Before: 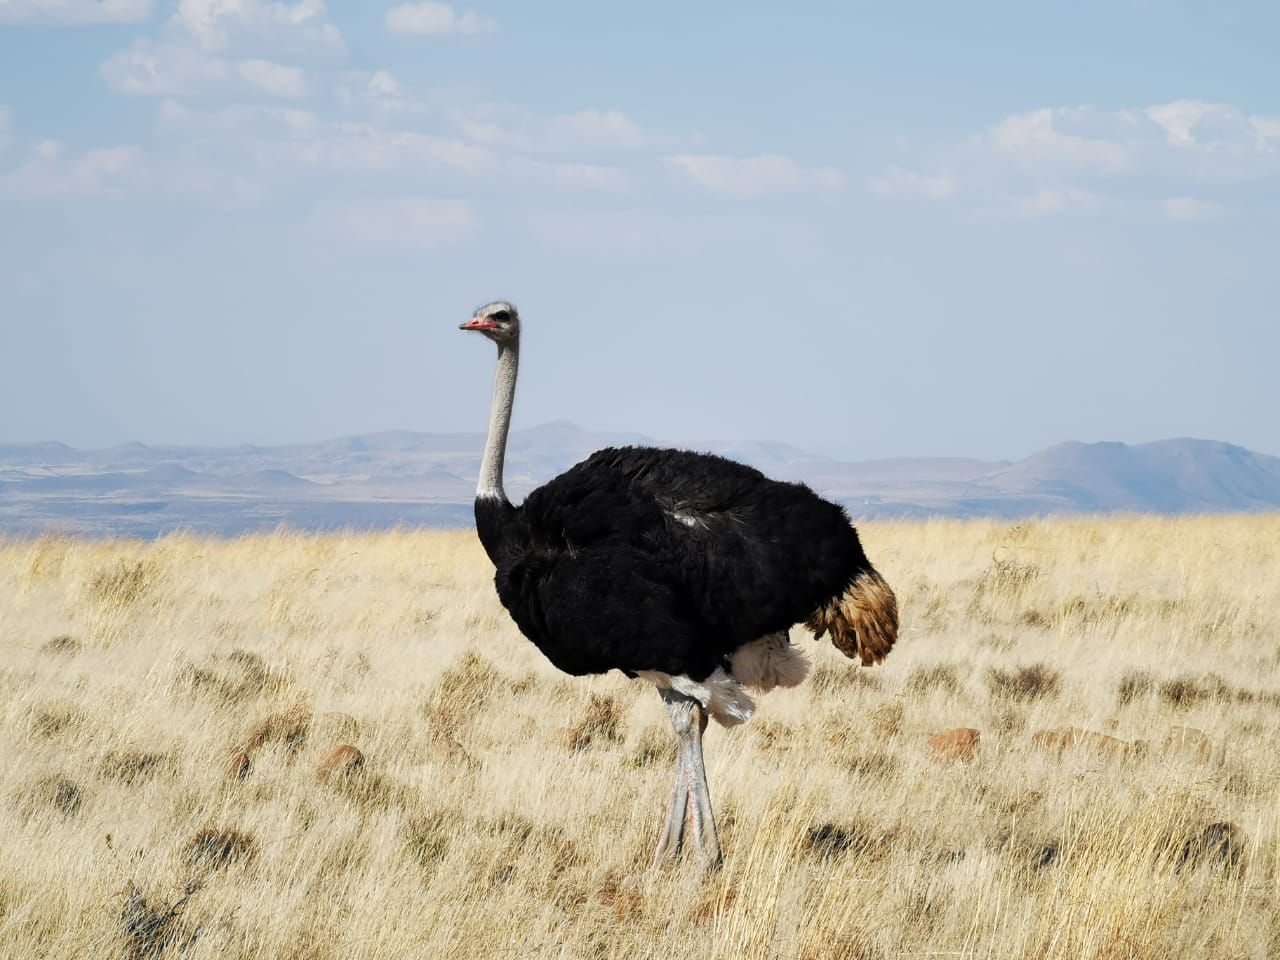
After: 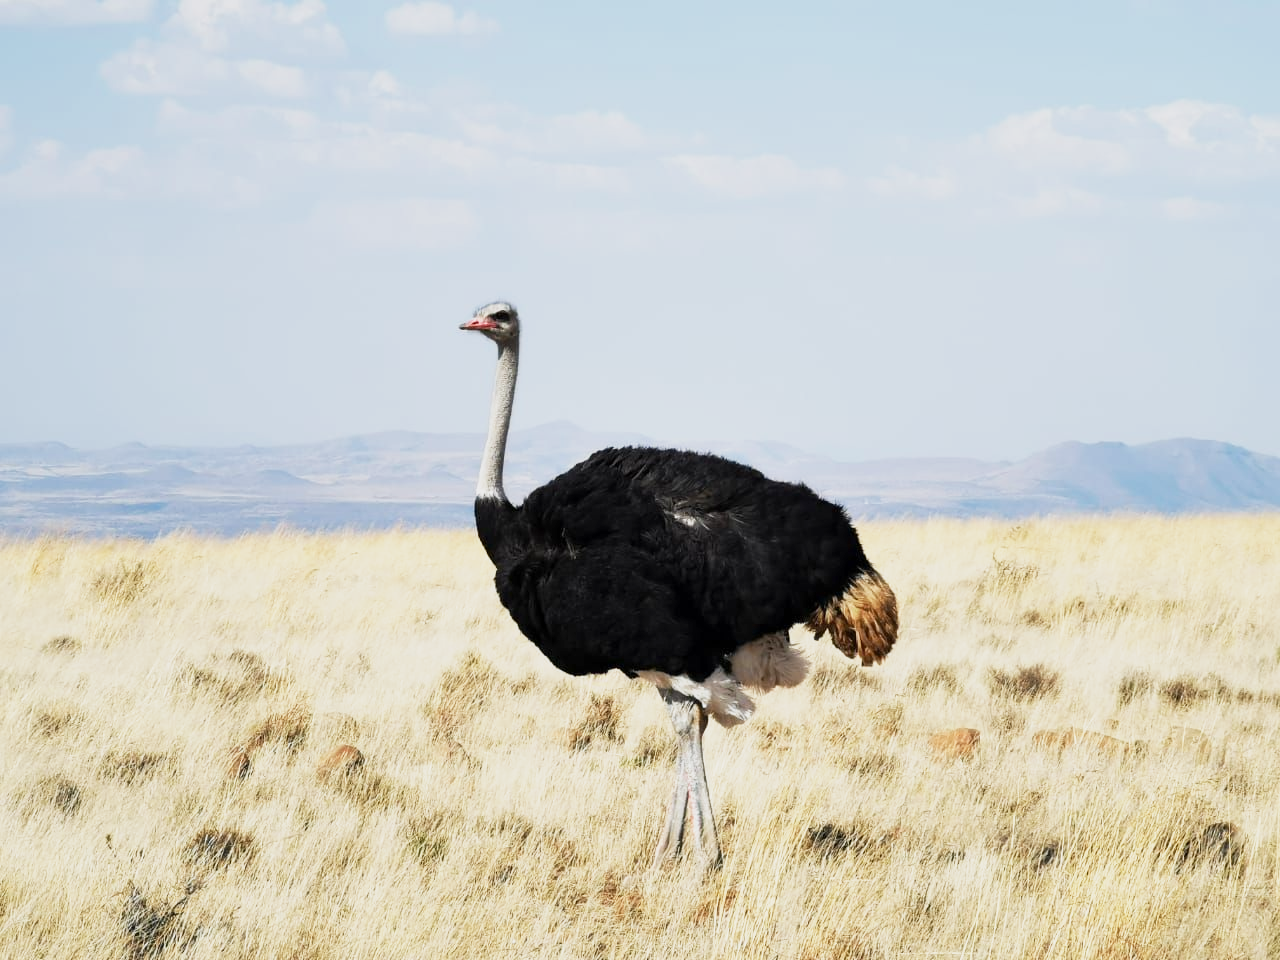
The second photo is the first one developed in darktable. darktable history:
base curve: curves: ch0 [(0, 0) (0.088, 0.125) (0.176, 0.251) (0.354, 0.501) (0.613, 0.749) (1, 0.877)], preserve colors none
